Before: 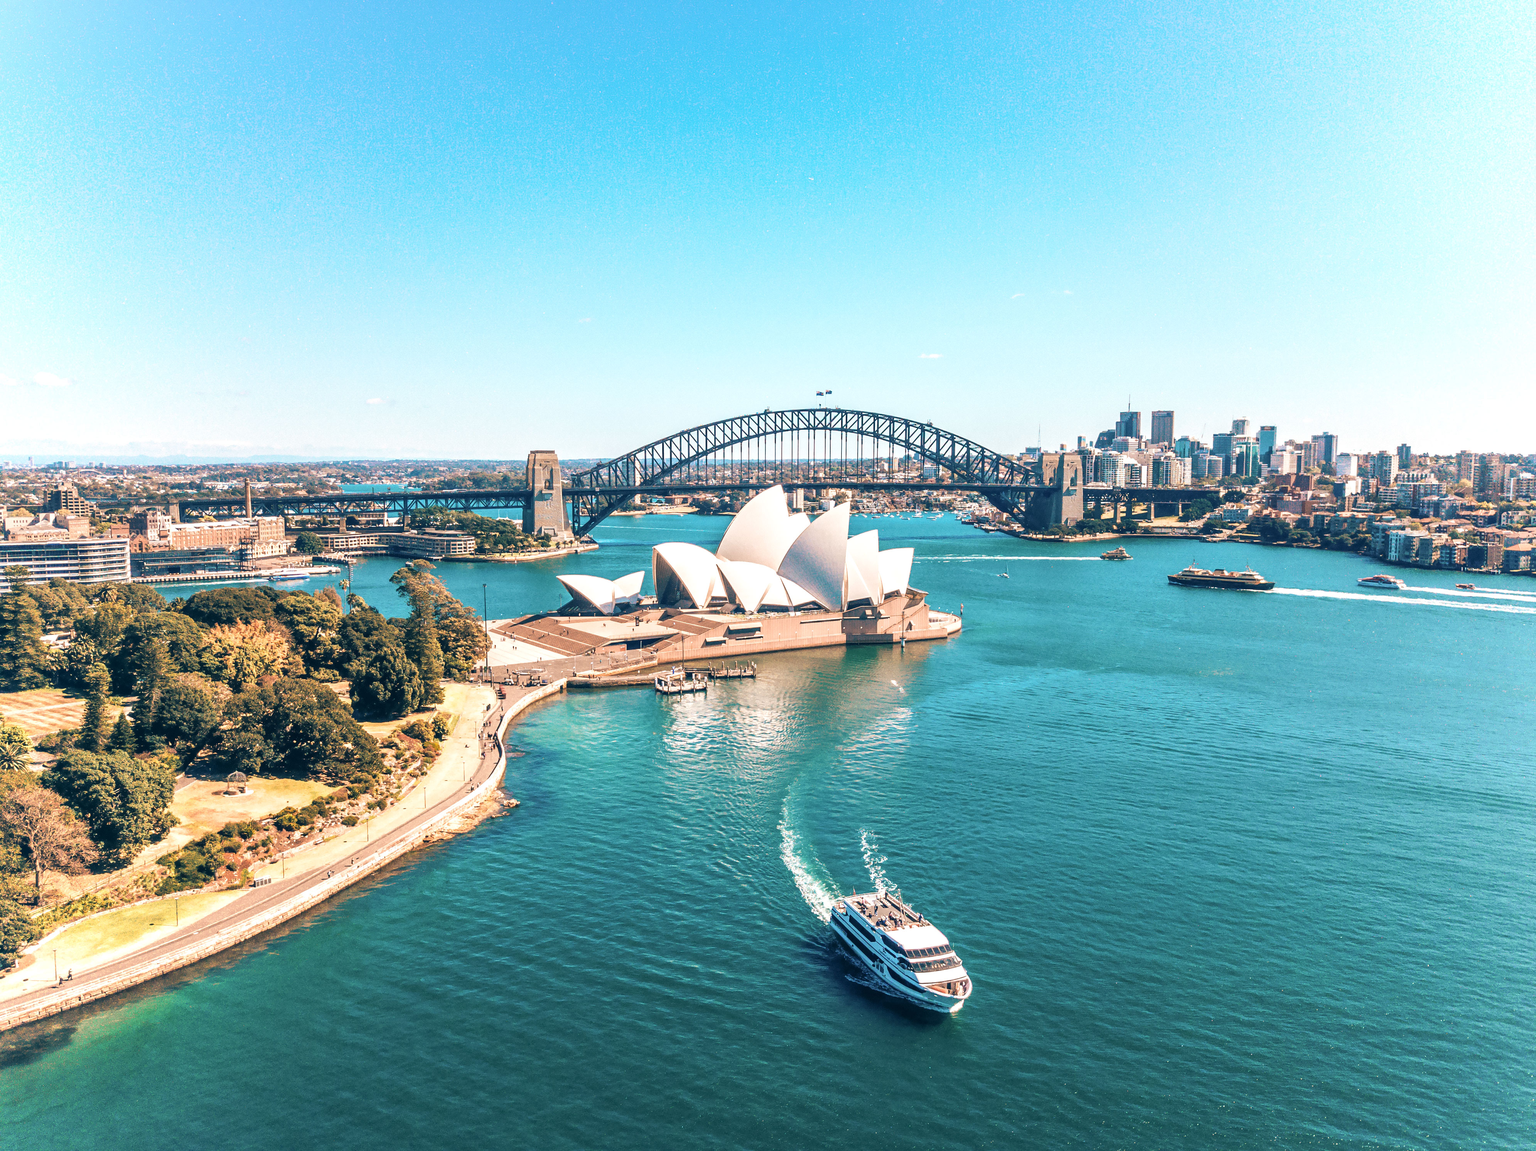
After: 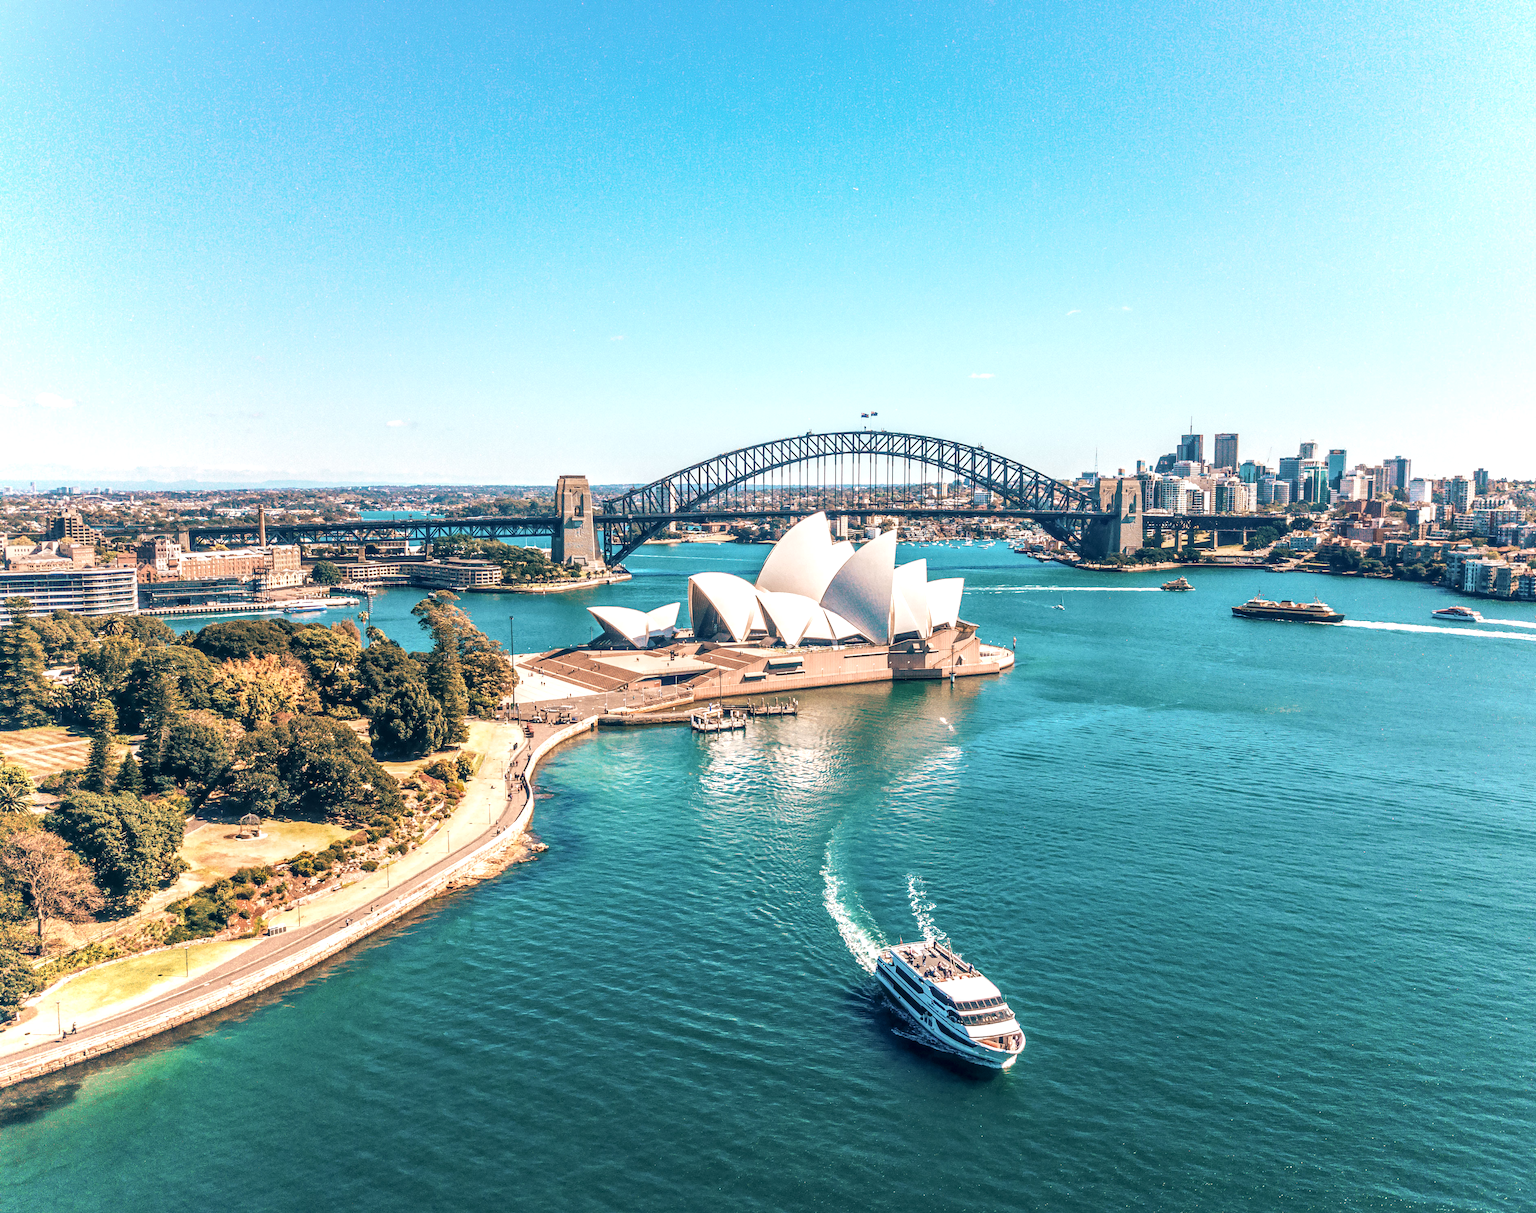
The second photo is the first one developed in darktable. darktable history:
crop and rotate: right 5.167%
local contrast: detail 130%
exposure: compensate highlight preservation false
